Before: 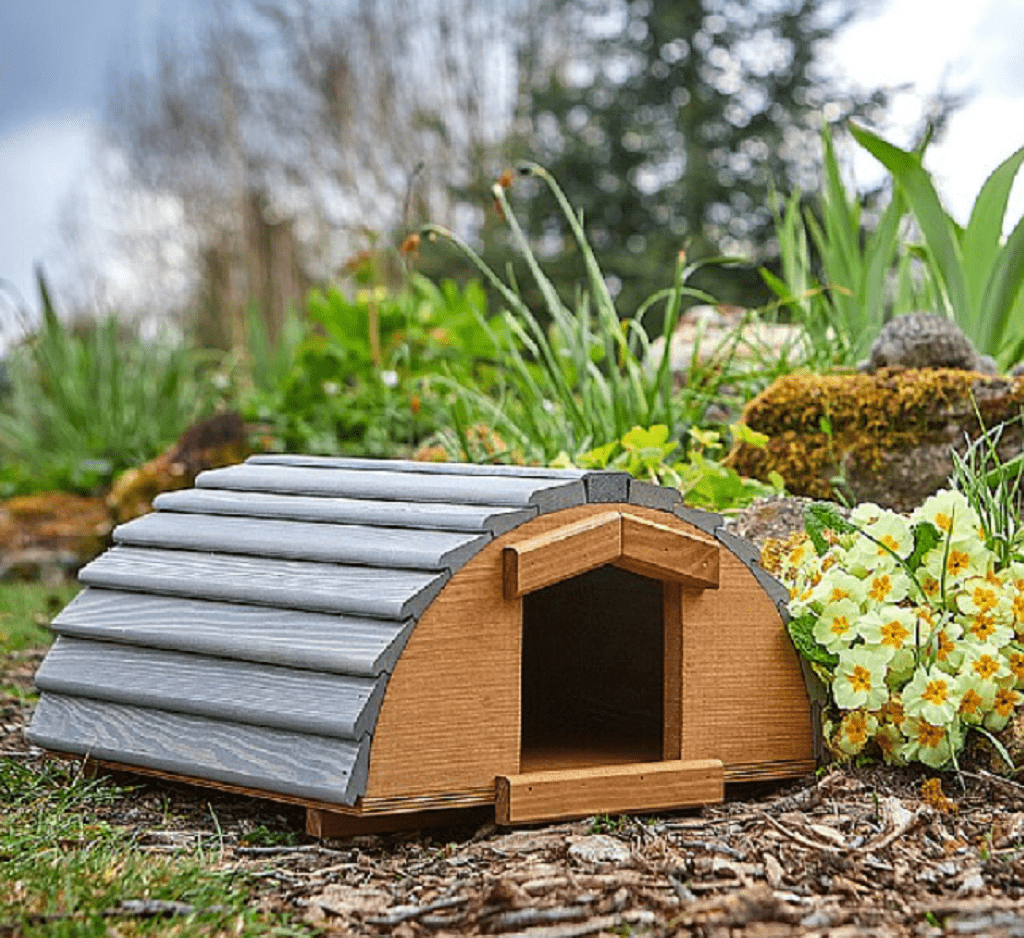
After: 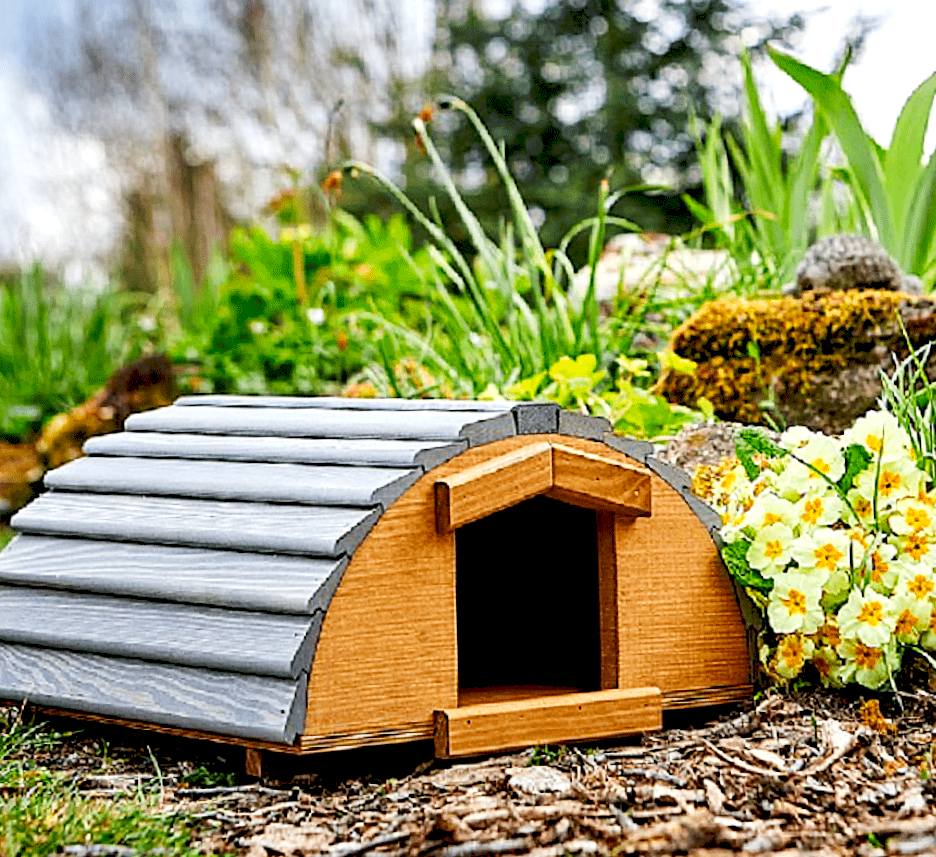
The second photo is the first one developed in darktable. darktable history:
tone curve: curves: ch0 [(0, 0) (0.003, 0.077) (0.011, 0.089) (0.025, 0.105) (0.044, 0.122) (0.069, 0.134) (0.1, 0.151) (0.136, 0.171) (0.177, 0.198) (0.224, 0.23) (0.277, 0.273) (0.335, 0.343) (0.399, 0.422) (0.468, 0.508) (0.543, 0.601) (0.623, 0.695) (0.709, 0.782) (0.801, 0.866) (0.898, 0.934) (1, 1)], preserve colors none
crop and rotate: angle 1.7°, left 5.611%, top 5.68%
exposure: black level correction 0.031, exposure 0.313 EV, compensate highlight preservation false
